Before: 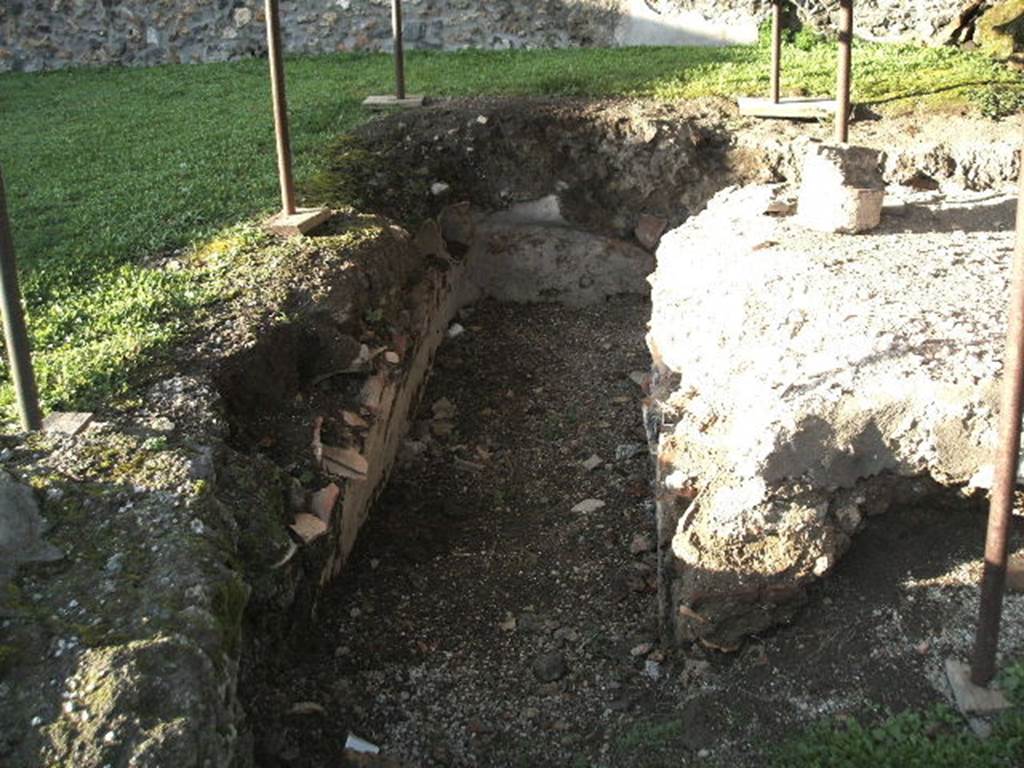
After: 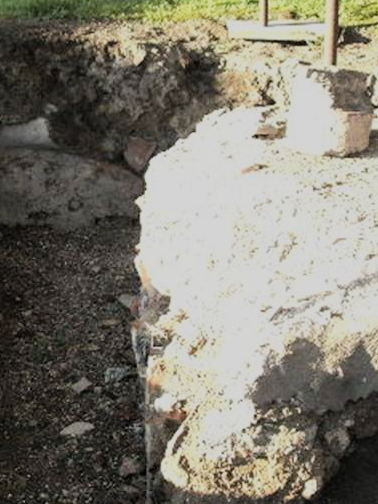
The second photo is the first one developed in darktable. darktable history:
crop and rotate: left 49.936%, top 10.094%, right 13.136%, bottom 24.256%
tone equalizer: on, module defaults
filmic rgb: black relative exposure -7.65 EV, white relative exposure 4.56 EV, hardness 3.61, color science v6 (2022)
